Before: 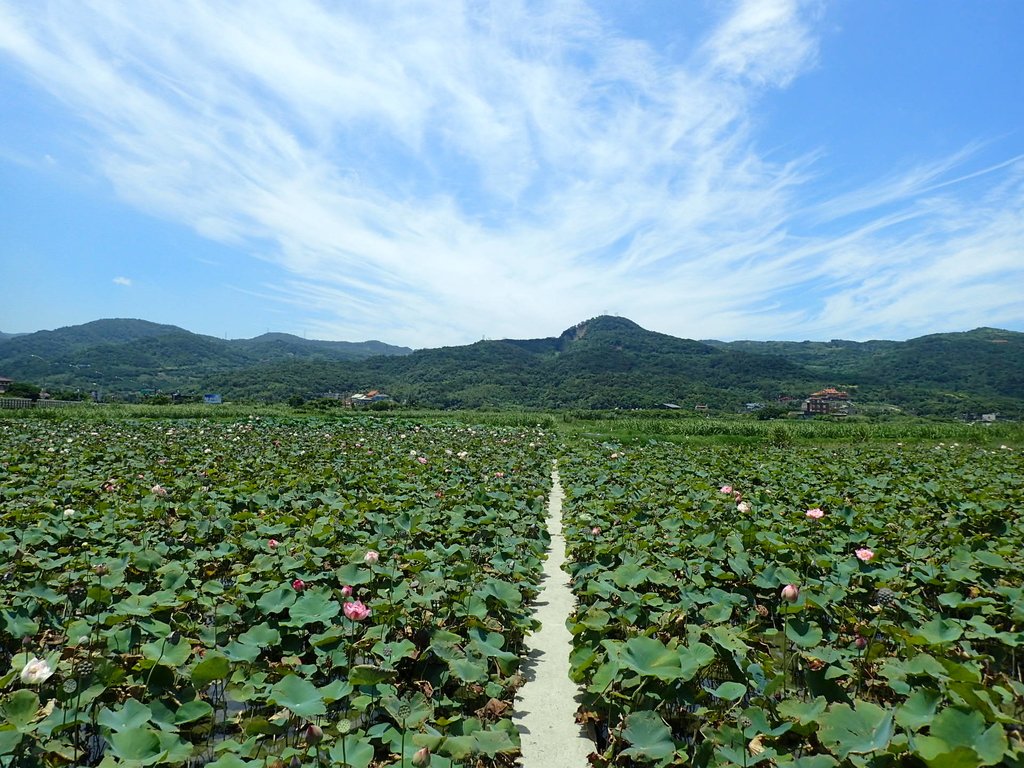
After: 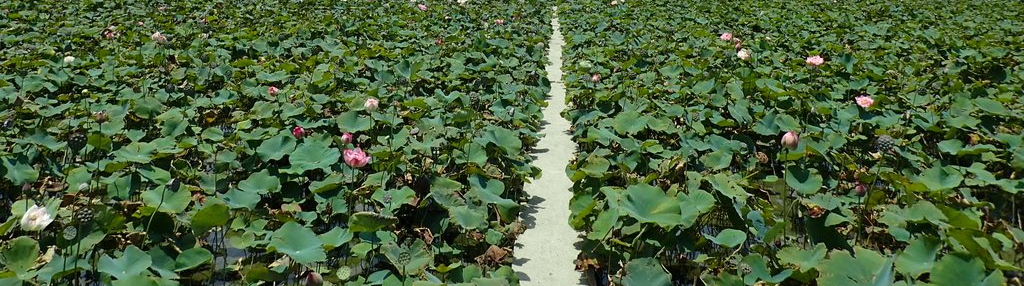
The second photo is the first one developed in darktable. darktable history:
crop and rotate: top 59.051%, bottom 3.613%
